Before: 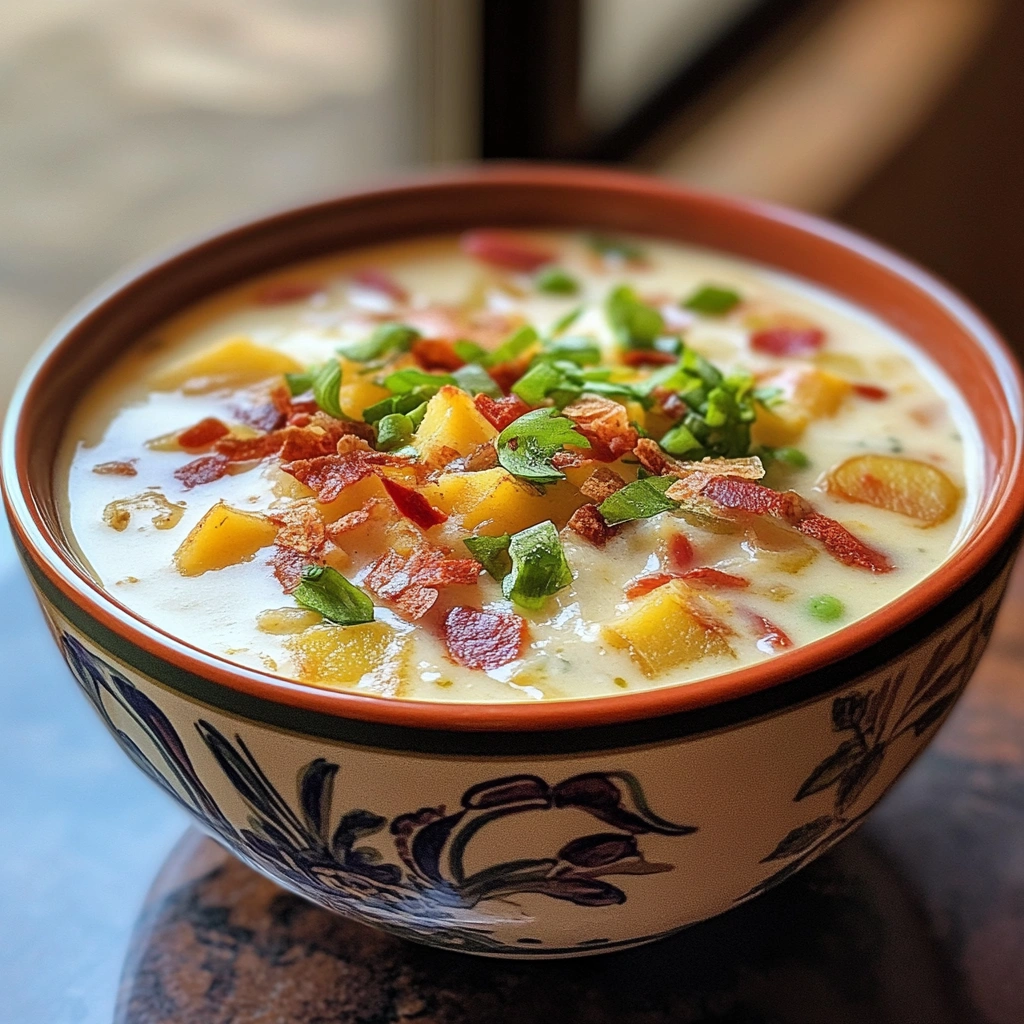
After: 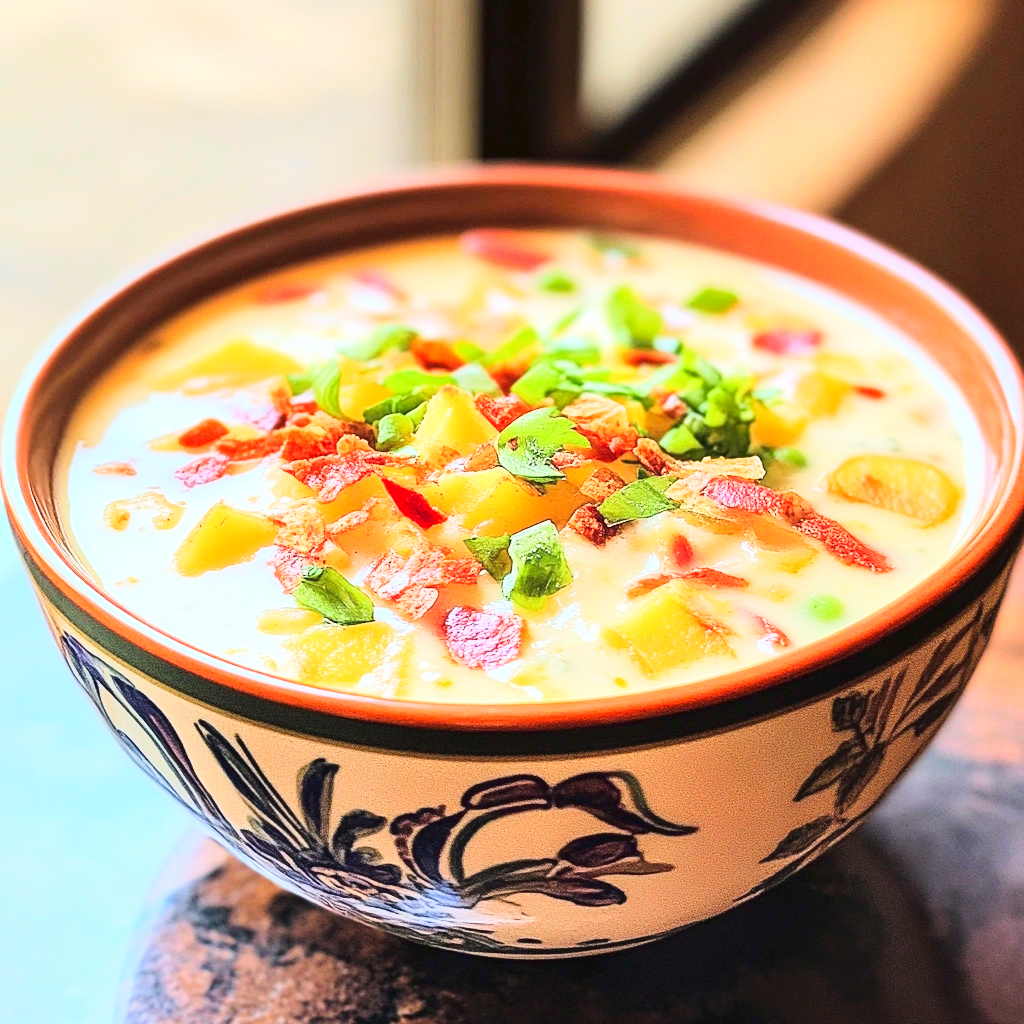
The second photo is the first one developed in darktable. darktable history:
tone curve: curves: ch0 [(0, 0.026) (0.146, 0.158) (0.272, 0.34) (0.434, 0.625) (0.676, 0.871) (0.994, 0.955)], color space Lab, linked channels, preserve colors none
exposure: black level correction 0, exposure 1 EV, compensate exposure bias true, compensate highlight preservation false
